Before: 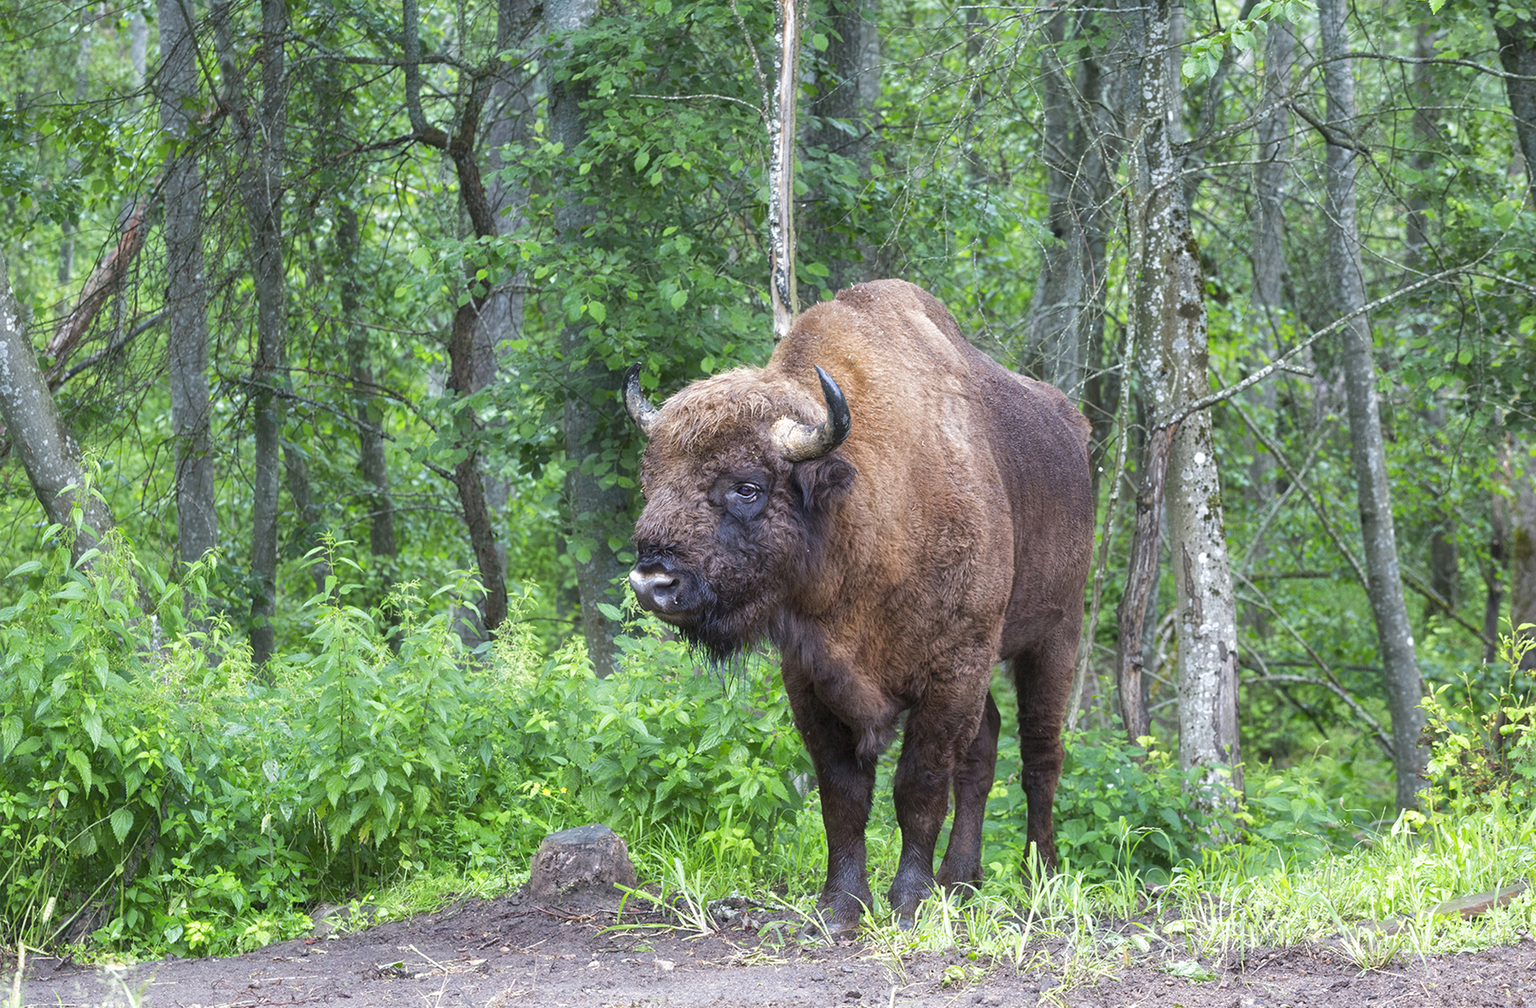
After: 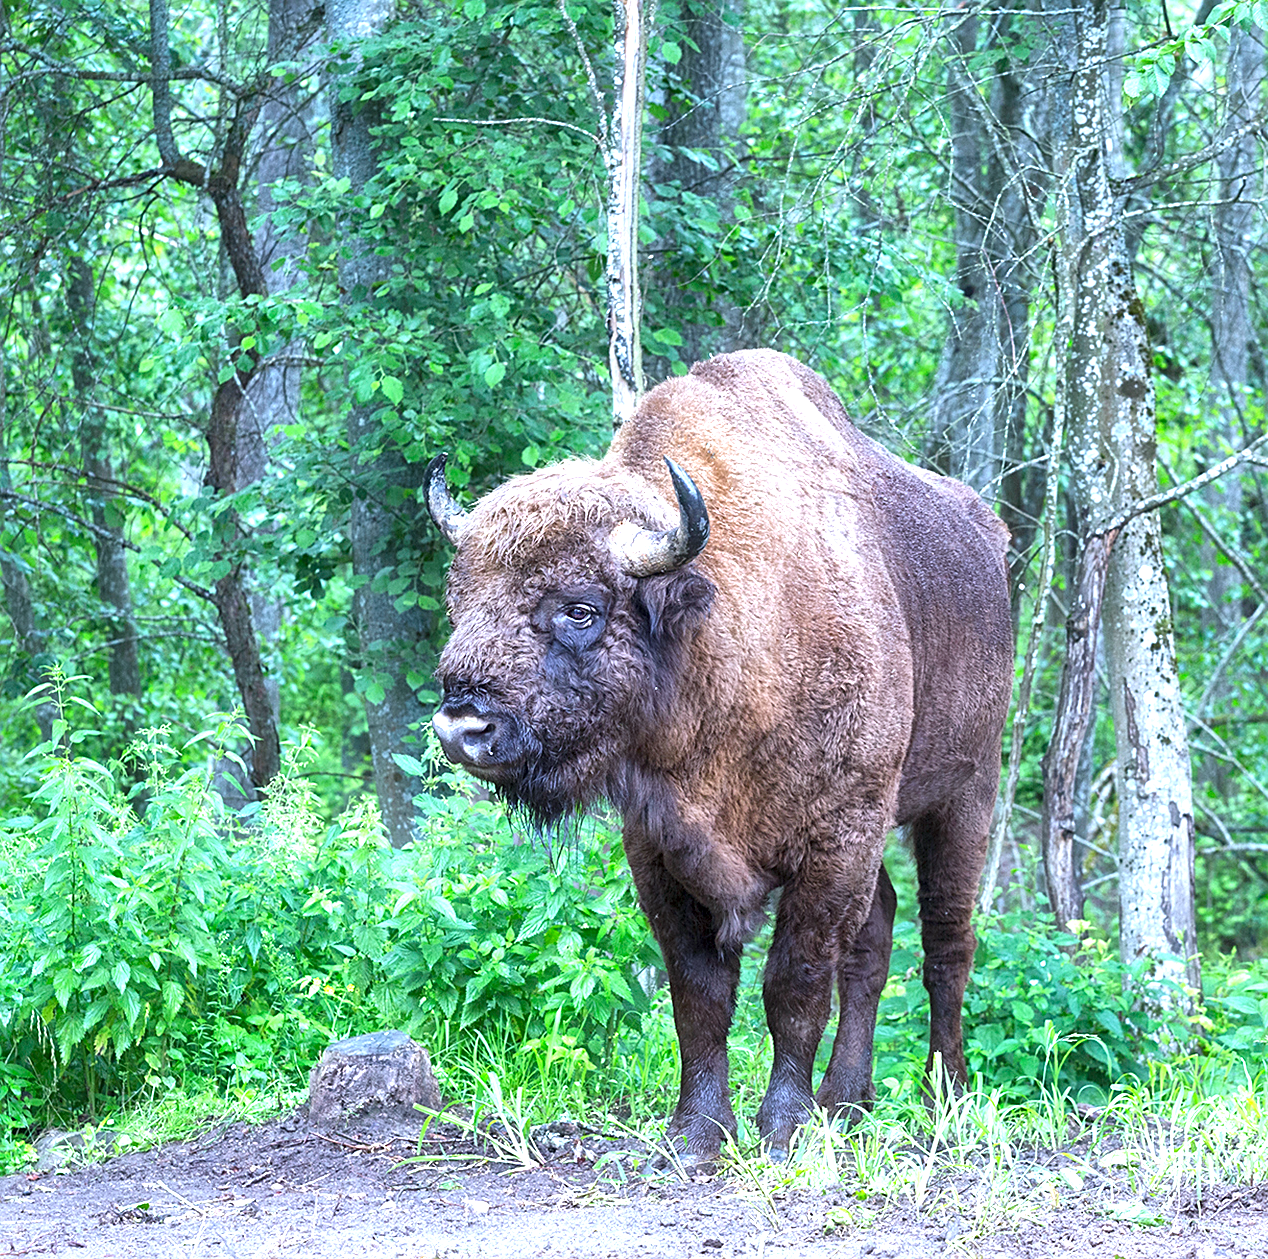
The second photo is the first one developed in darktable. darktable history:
color zones: curves: ch0 [(0, 0.613) (0.01, 0.613) (0.245, 0.448) (0.498, 0.529) (0.642, 0.665) (0.879, 0.777) (0.99, 0.613)]; ch1 [(0, 0) (0.143, 0) (0.286, 0) (0.429, 0) (0.571, 0) (0.714, 0) (0.857, 0)], mix -93.41%
crop and rotate: left 18.442%, right 15.508%
sharpen: on, module defaults
white balance: red 0.948, green 1.02, blue 1.176
local contrast: mode bilateral grid, contrast 20, coarseness 50, detail 132%, midtone range 0.2
exposure: exposure 0.722 EV, compensate highlight preservation false
